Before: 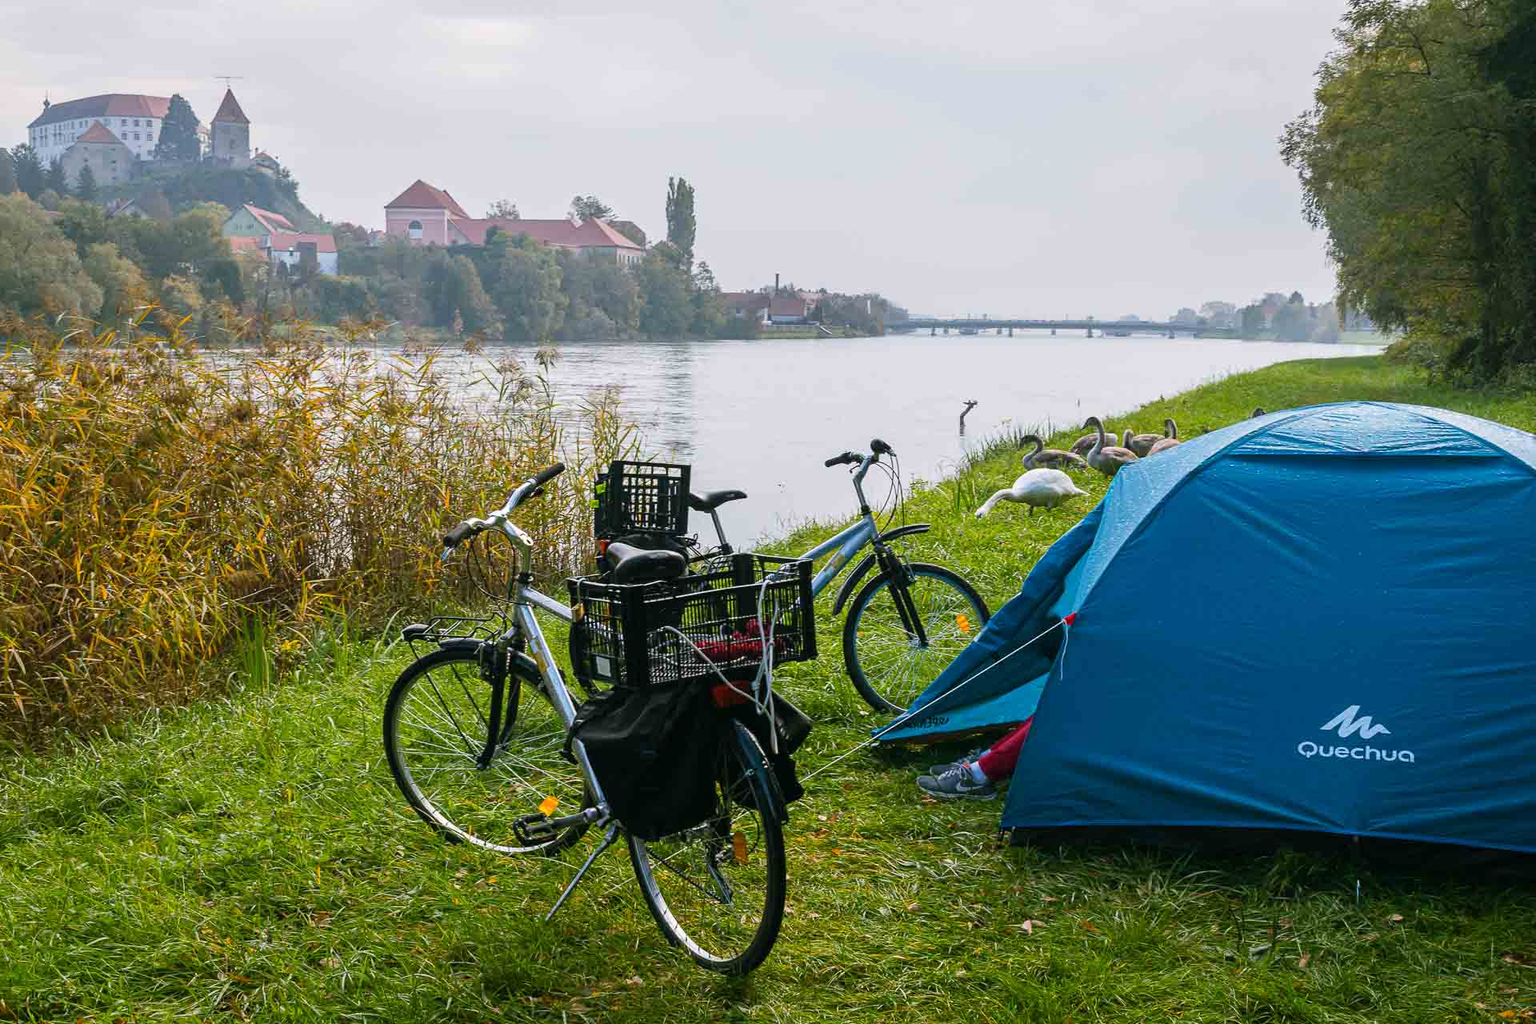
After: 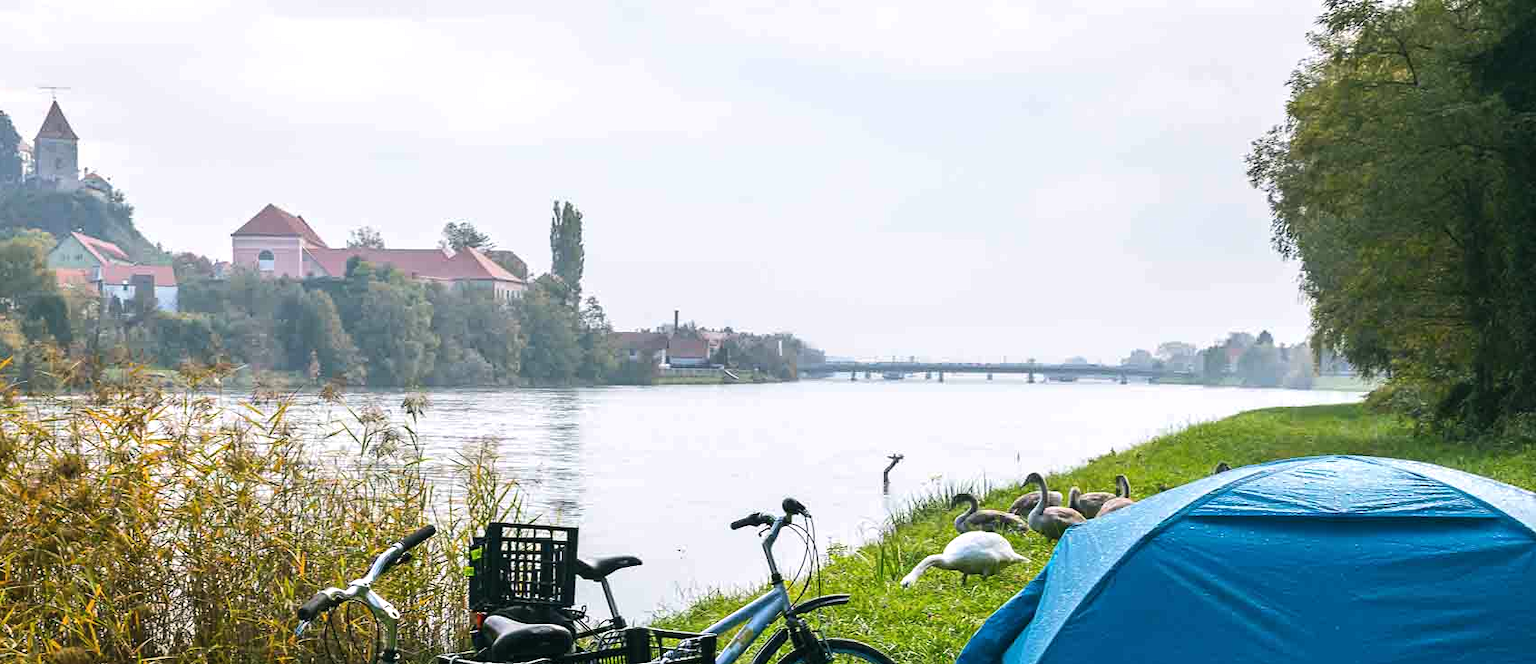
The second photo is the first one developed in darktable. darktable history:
color balance: mode lift, gamma, gain (sRGB), lift [1, 1, 1.022, 1.026]
crop and rotate: left 11.812%, bottom 42.776%
tone equalizer: -8 EV -0.417 EV, -7 EV -0.389 EV, -6 EV -0.333 EV, -5 EV -0.222 EV, -3 EV 0.222 EV, -2 EV 0.333 EV, -1 EV 0.389 EV, +0 EV 0.417 EV, edges refinement/feathering 500, mask exposure compensation -1.57 EV, preserve details no
